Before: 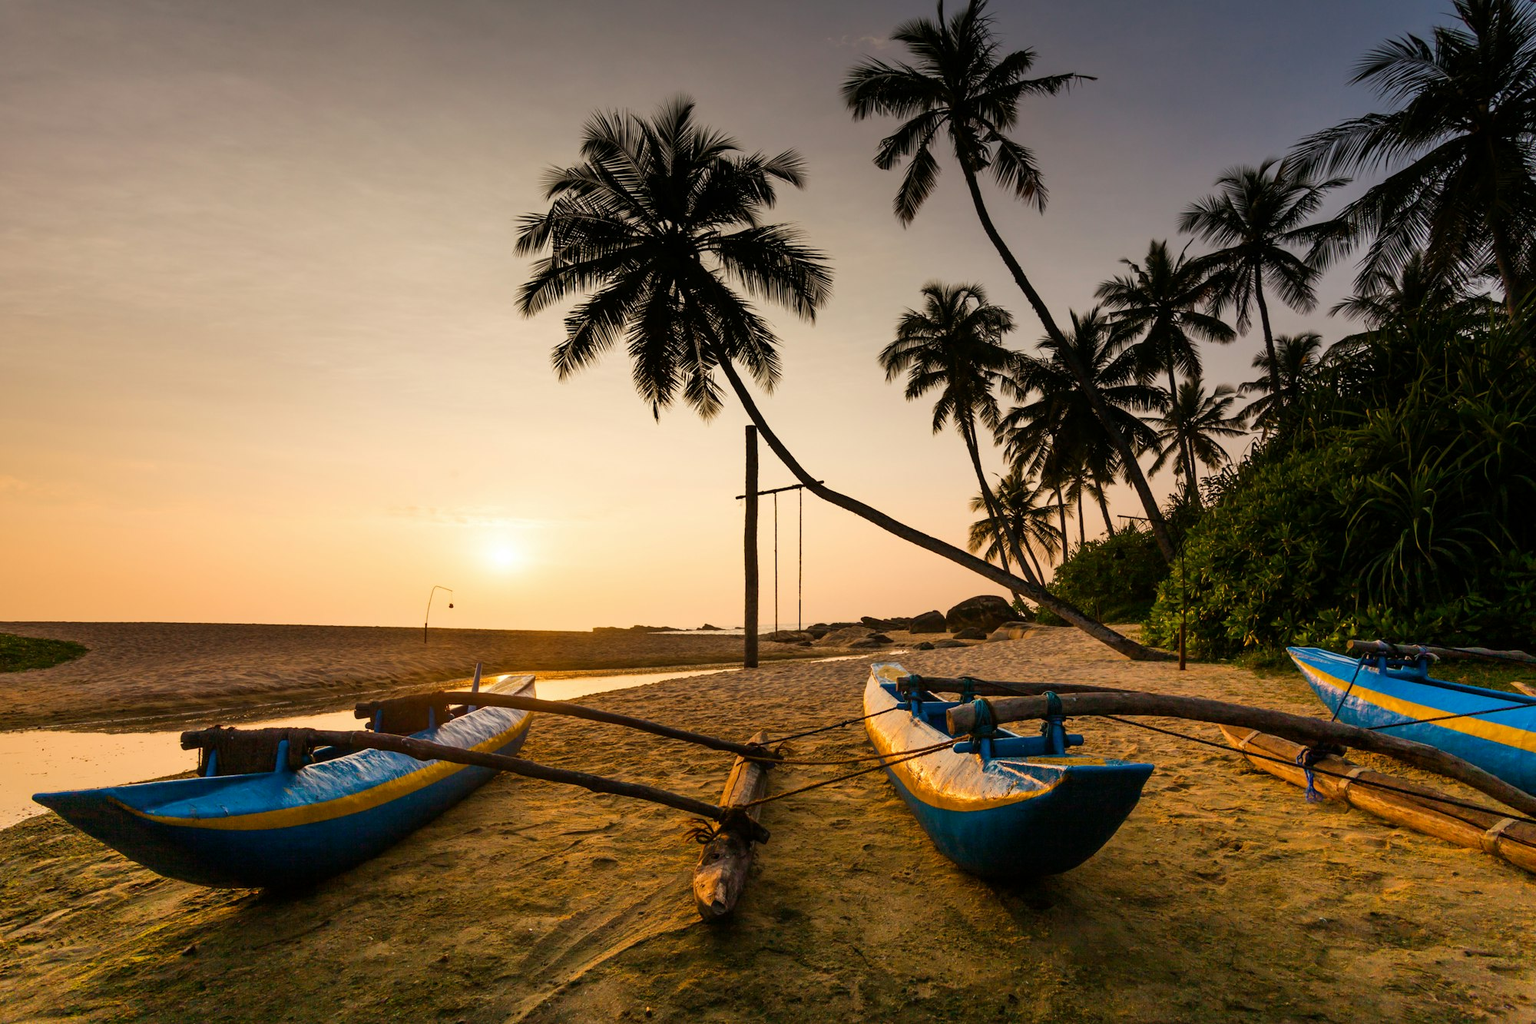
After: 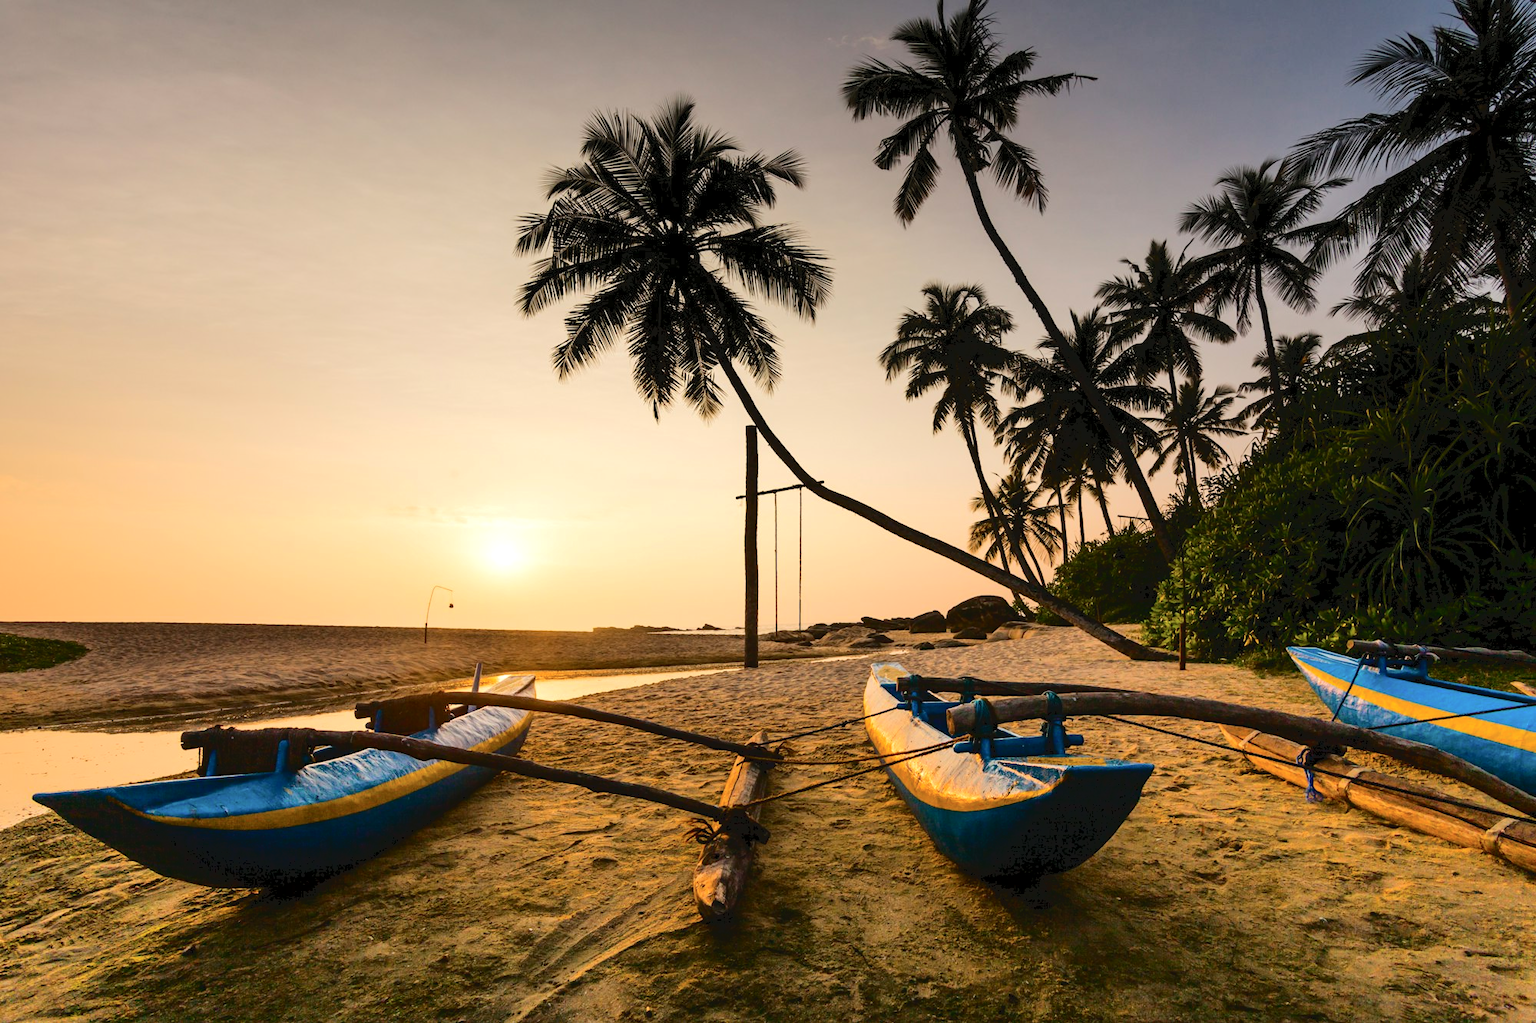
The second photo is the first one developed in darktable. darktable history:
exposure: black level correction 0.001, exposure 0.141 EV, compensate exposure bias true, compensate highlight preservation false
tone curve: curves: ch0 [(0, 0) (0.003, 0.064) (0.011, 0.065) (0.025, 0.061) (0.044, 0.068) (0.069, 0.083) (0.1, 0.102) (0.136, 0.126) (0.177, 0.172) (0.224, 0.225) (0.277, 0.306) (0.335, 0.397) (0.399, 0.483) (0.468, 0.56) (0.543, 0.634) (0.623, 0.708) (0.709, 0.77) (0.801, 0.832) (0.898, 0.899) (1, 1)], color space Lab, independent channels, preserve colors none
